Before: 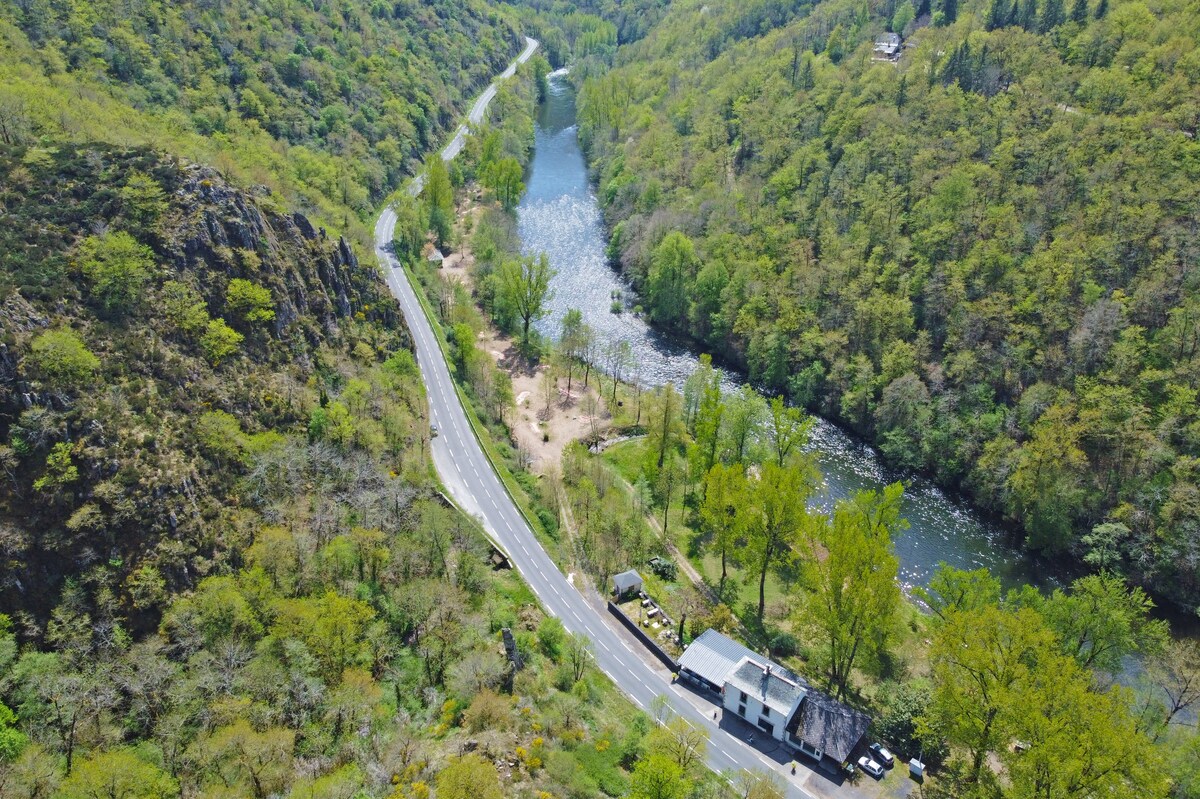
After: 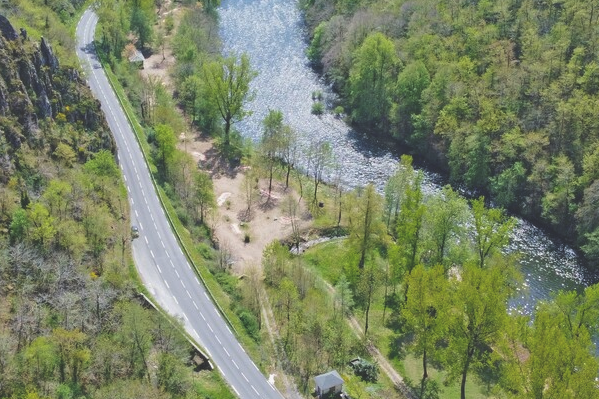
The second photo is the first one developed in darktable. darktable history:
exposure: black level correction -0.025, exposure -0.117 EV, compensate highlight preservation false
crop: left 25%, top 25%, right 25%, bottom 25%
